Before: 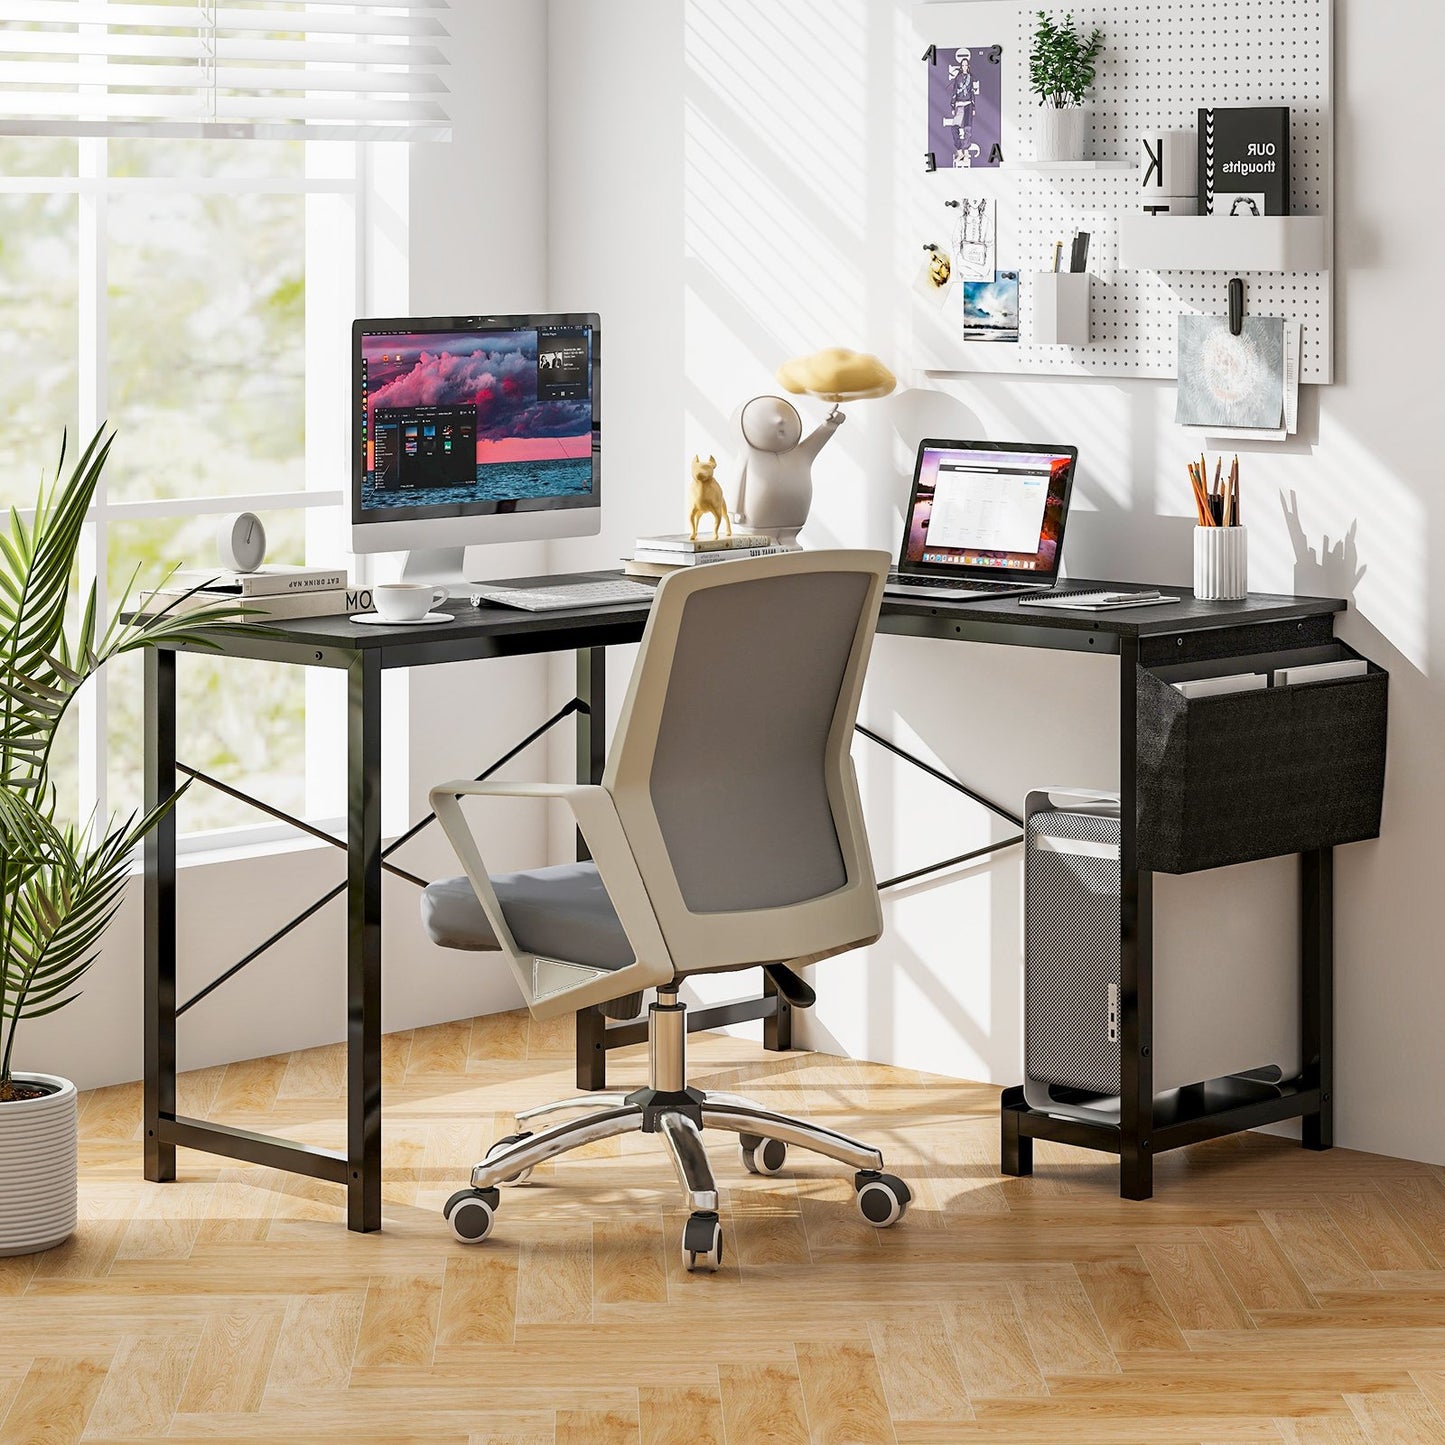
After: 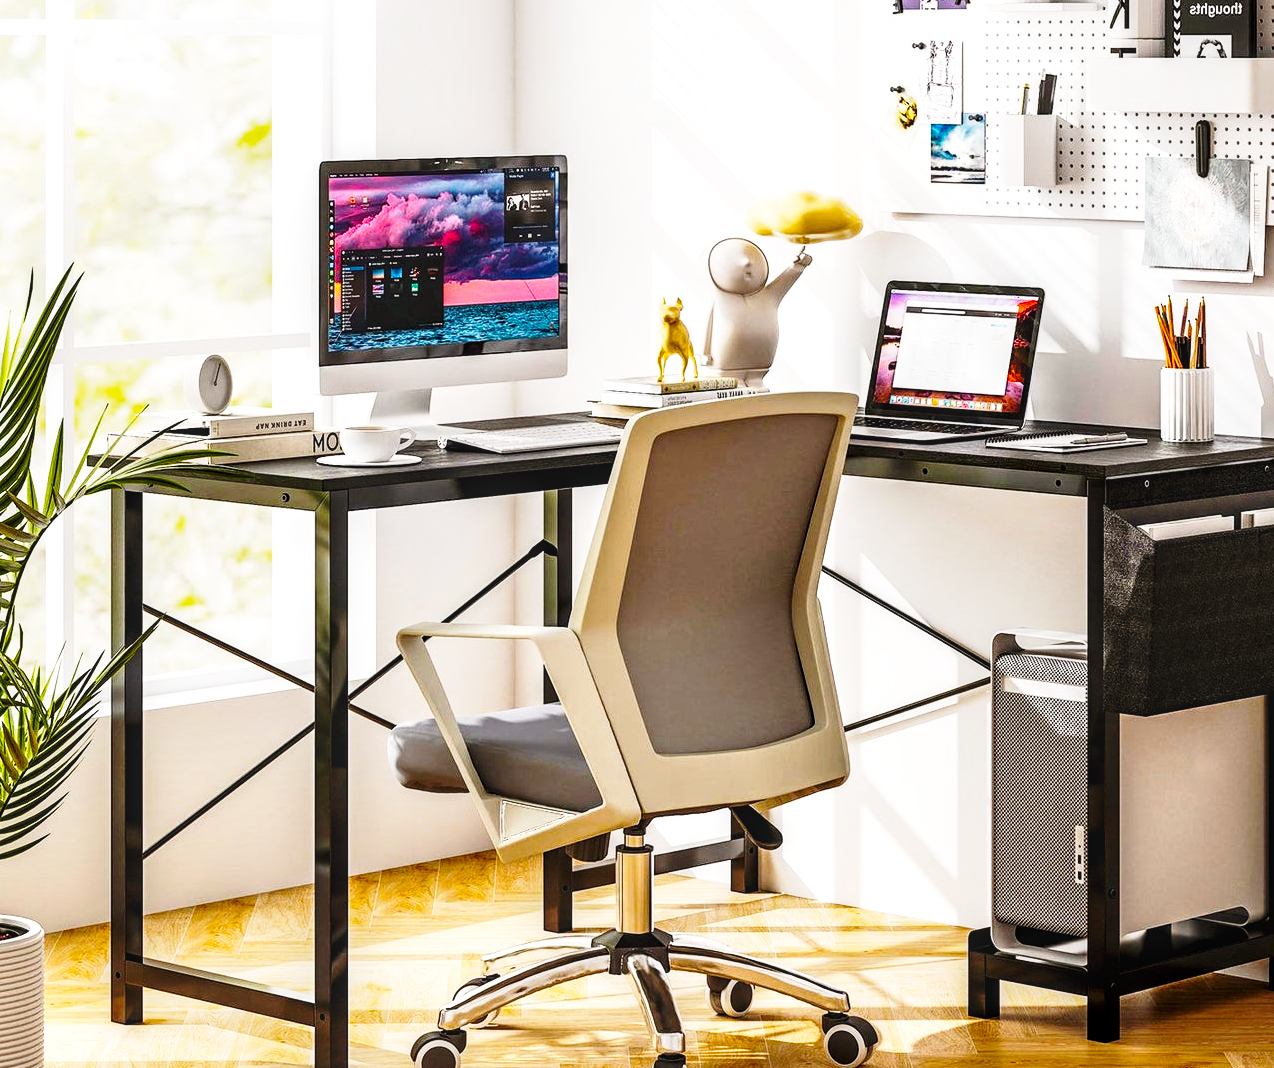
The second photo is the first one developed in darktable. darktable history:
color balance rgb: power › luminance 0.877%, power › chroma 0.405%, power › hue 35.45°, highlights gain › chroma 0.263%, highlights gain › hue 330.49°, linear chroma grading › global chroma 17.072%, perceptual saturation grading › global saturation 19.527%, perceptual brilliance grading › highlights 13.921%, perceptual brilliance grading › shadows -18.844%, global vibrance 20%
base curve: curves: ch0 [(0, 0) (0.028, 0.03) (0.121, 0.232) (0.46, 0.748) (0.859, 0.968) (1, 1)], preserve colors none
crop and rotate: left 2.345%, top 11%, right 9.423%, bottom 15.074%
exposure: black level correction 0.001, exposure -0.198 EV, compensate highlight preservation false
tone equalizer: edges refinement/feathering 500, mask exposure compensation -1.57 EV, preserve details no
local contrast: on, module defaults
contrast equalizer: y [[0.526, 0.53, 0.532, 0.532, 0.53, 0.525], [0.5 ×6], [0.5 ×6], [0 ×6], [0 ×6]]
